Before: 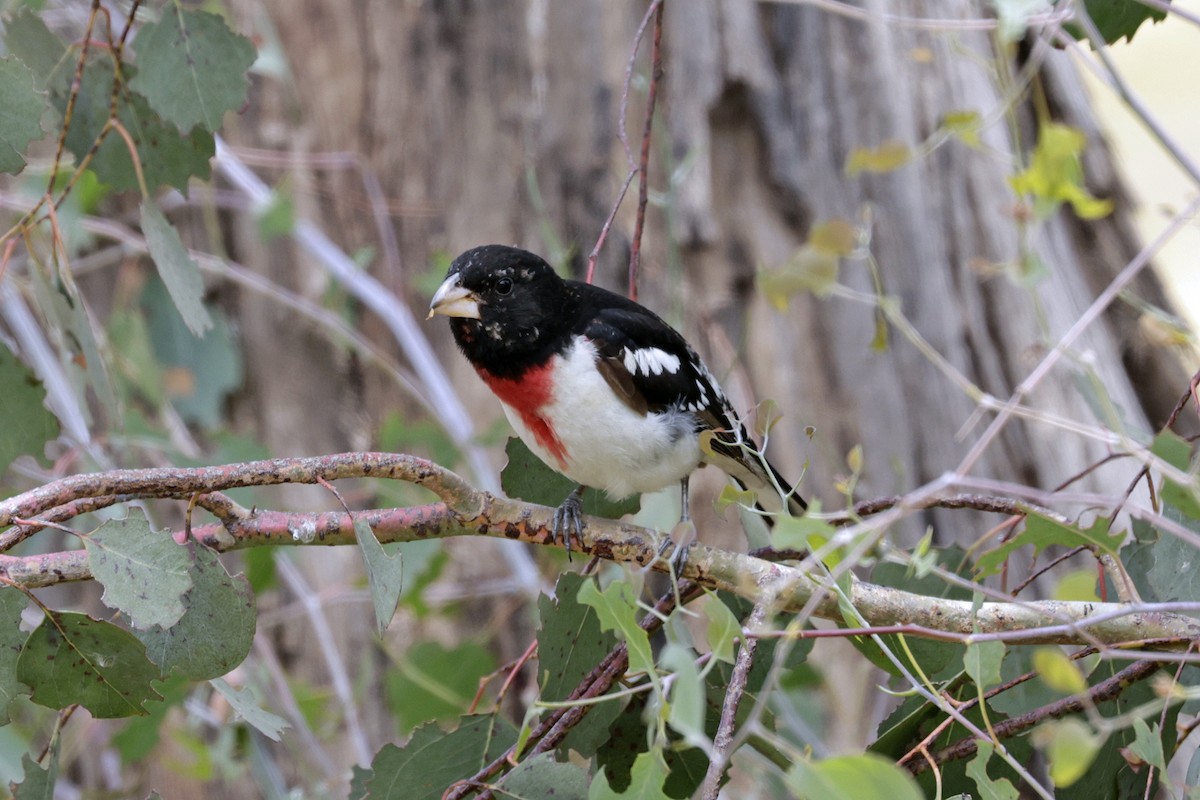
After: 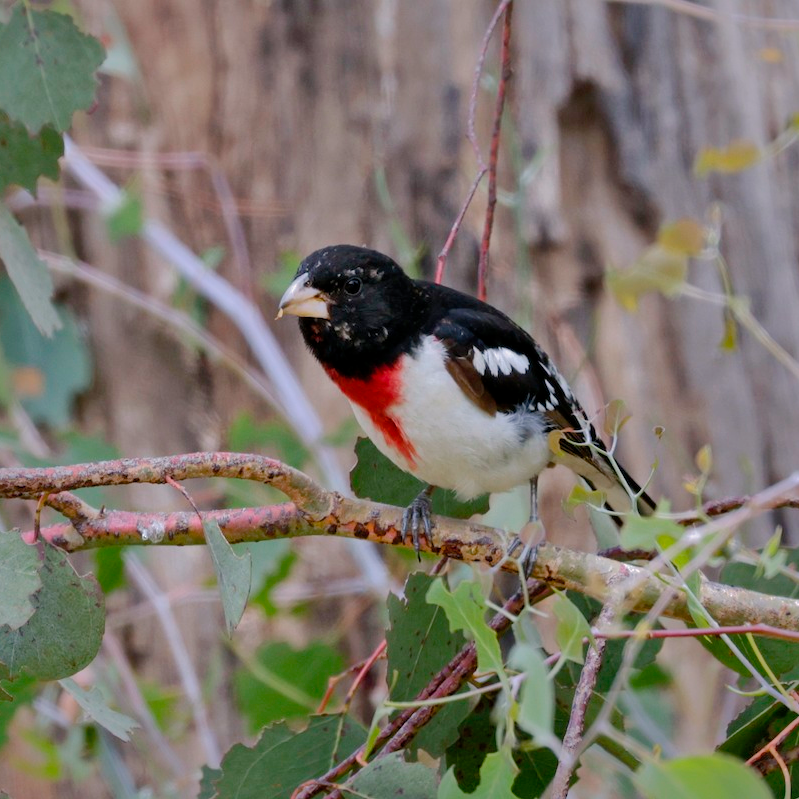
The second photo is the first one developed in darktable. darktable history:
color balance rgb: highlights gain › chroma 0.598%, highlights gain › hue 55.32°, perceptual saturation grading › global saturation 20%, perceptual saturation grading › highlights -25.387%, perceptual saturation grading › shadows 25.757%
crop and rotate: left 12.585%, right 20.806%
shadows and highlights: shadows 38.99, highlights -75.85
